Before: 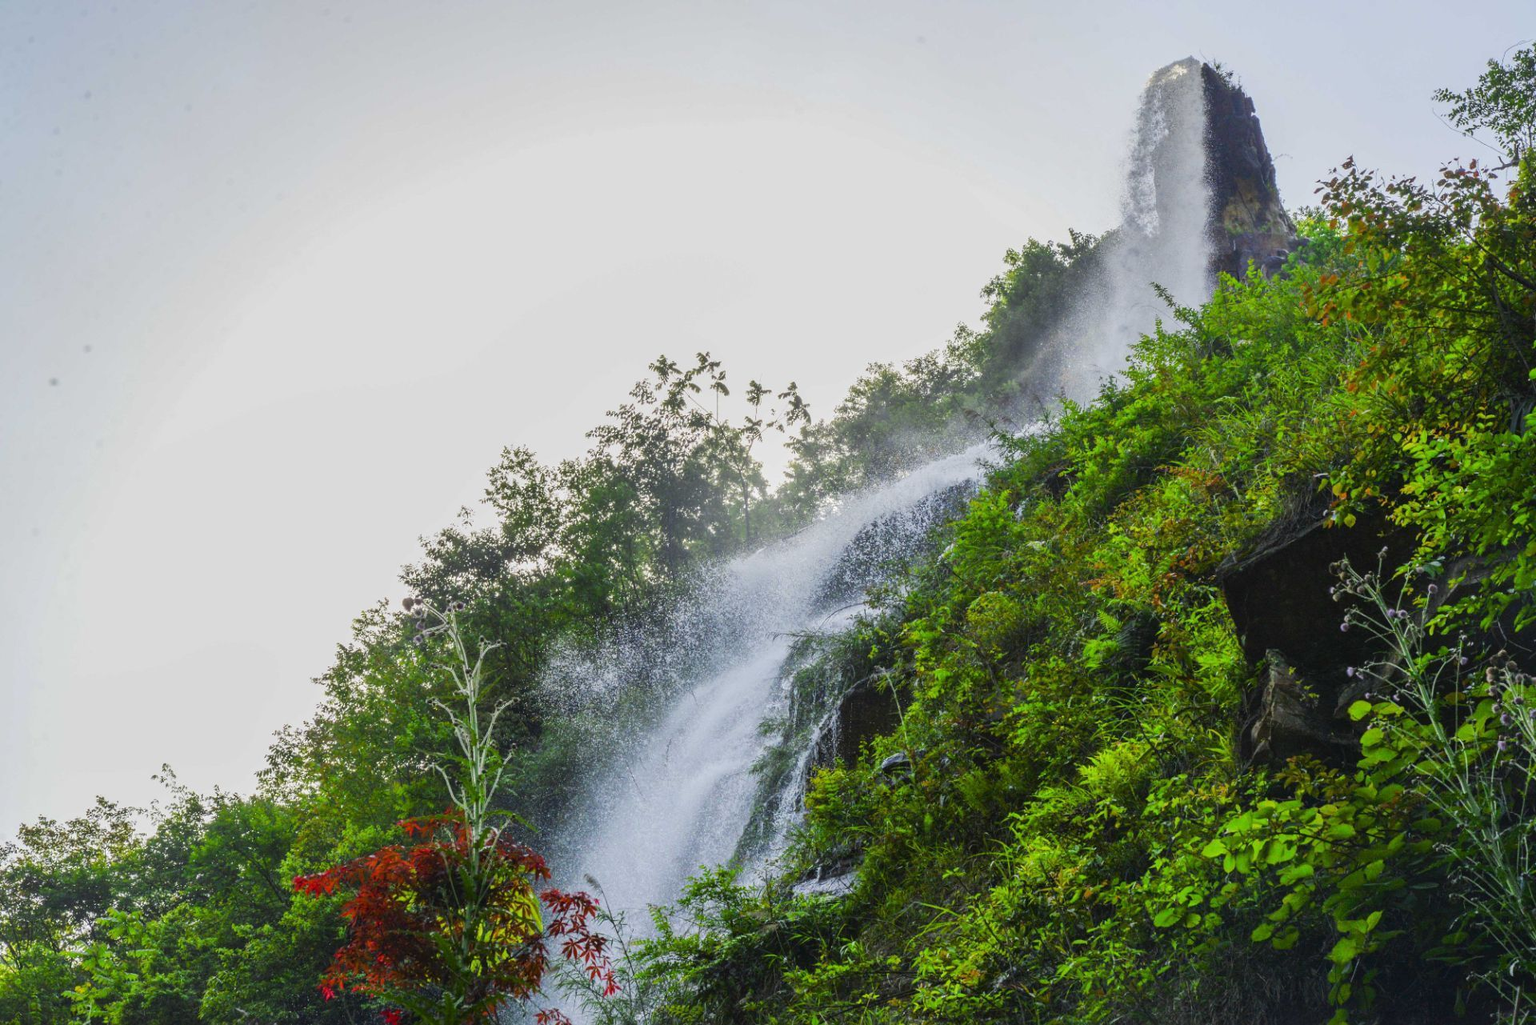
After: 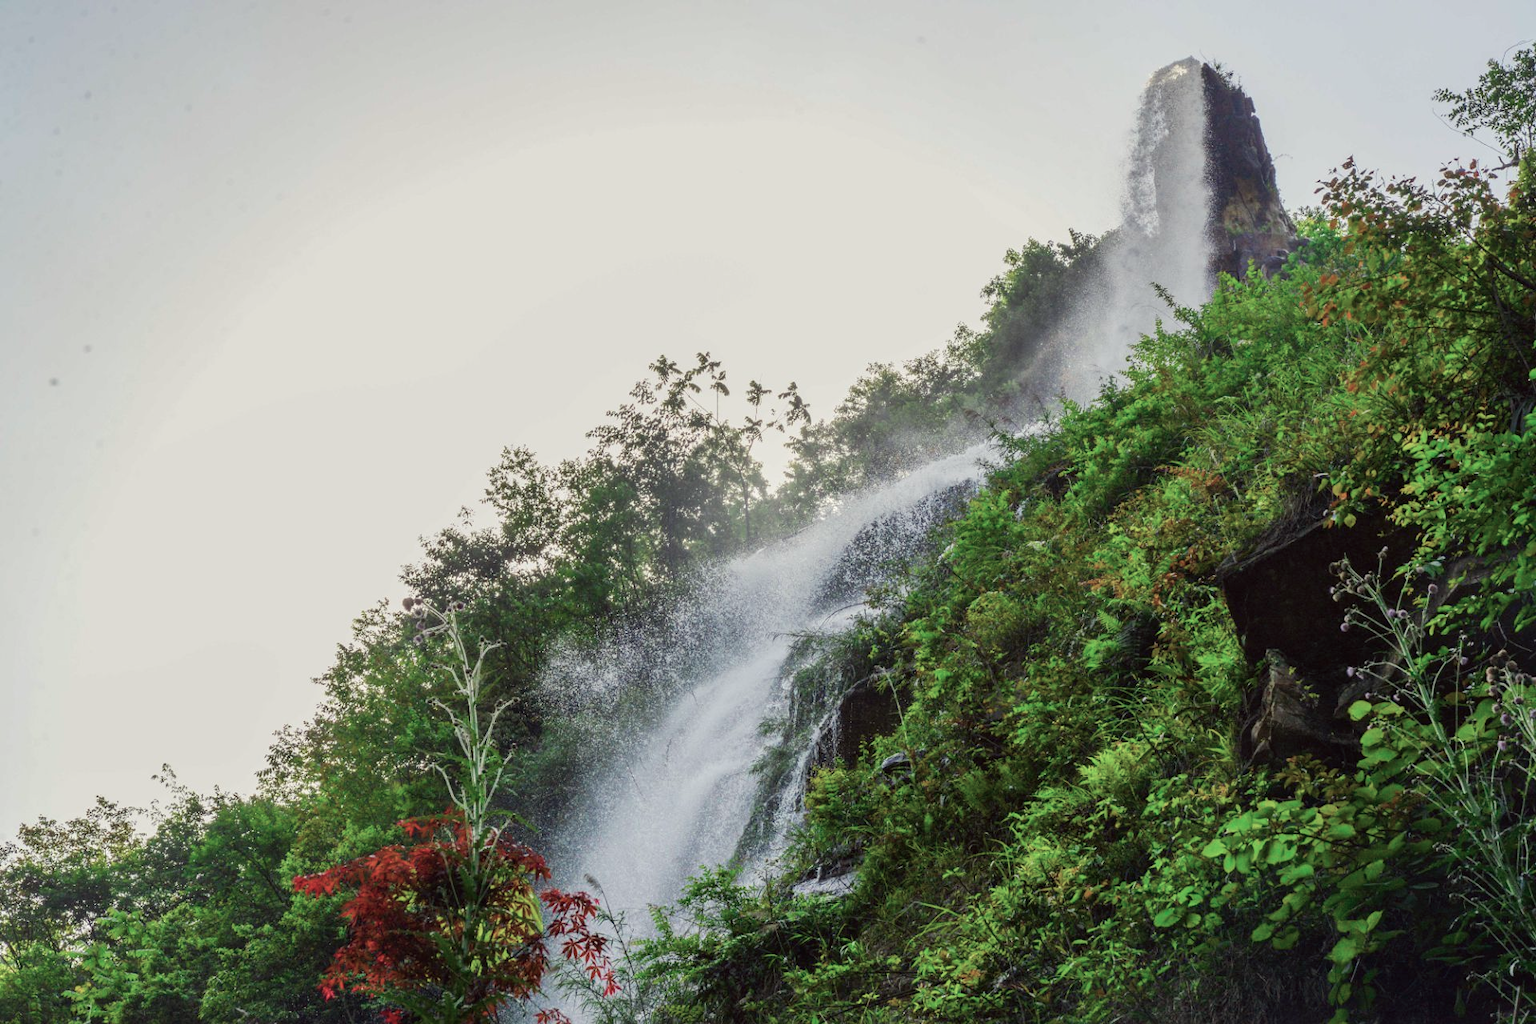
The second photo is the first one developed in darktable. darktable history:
color correction: highlights a* -0.95, highlights b* 4.5, shadows a* 3.55
color balance: input saturation 100.43%, contrast fulcrum 14.22%, output saturation 70.41%
crop: bottom 0.071%
